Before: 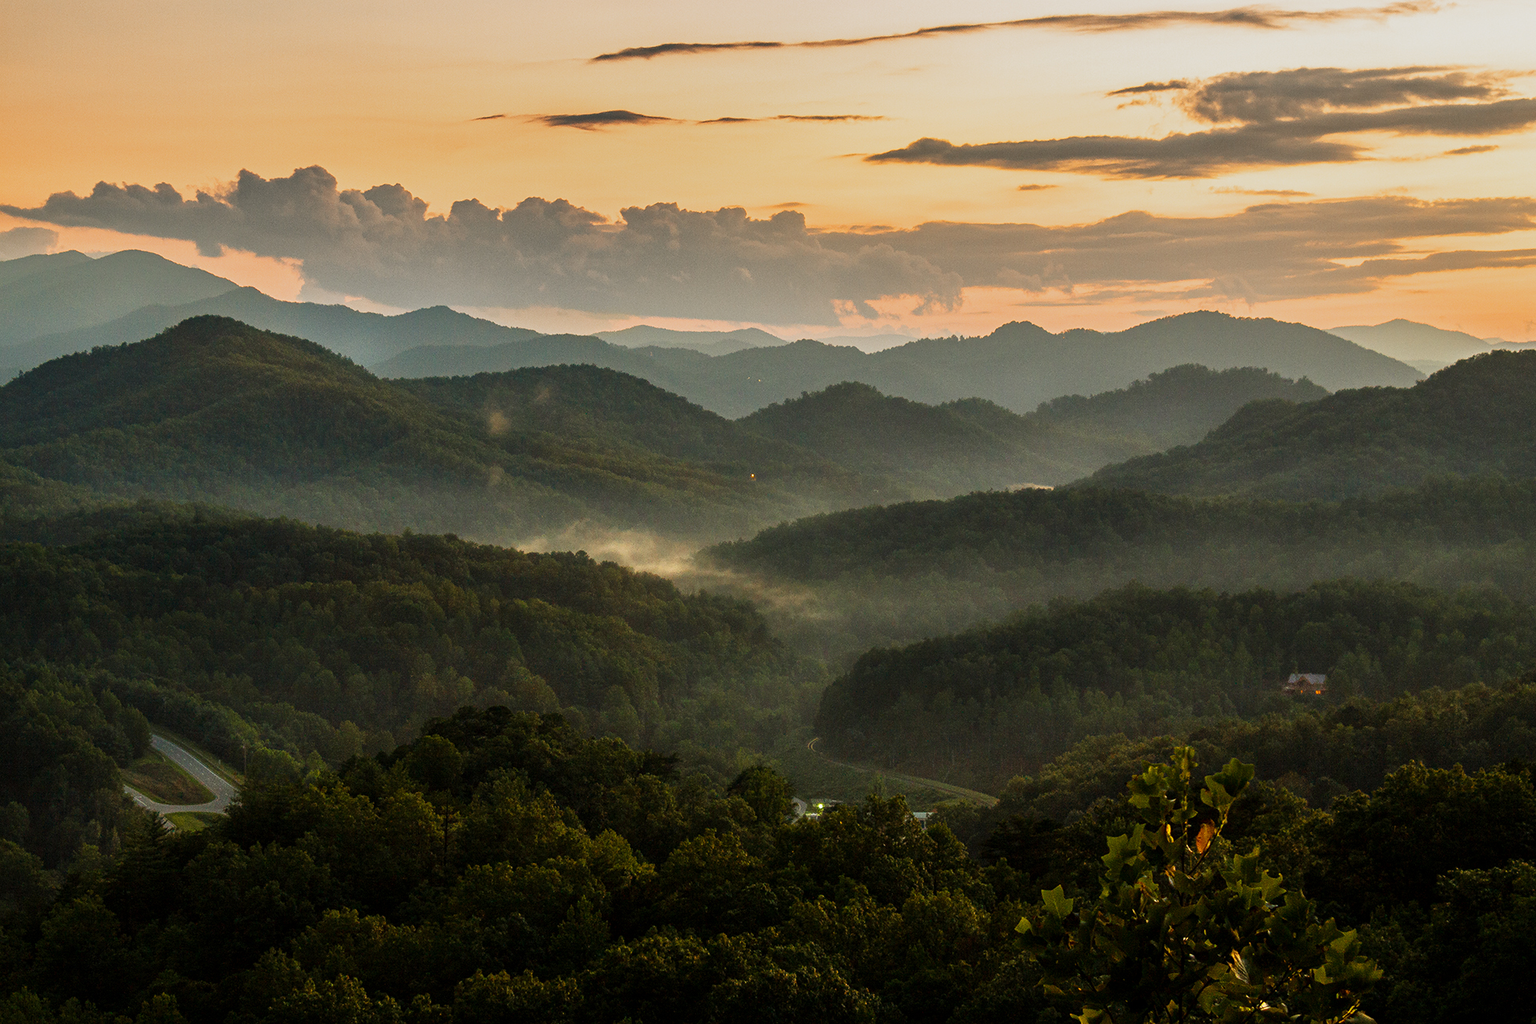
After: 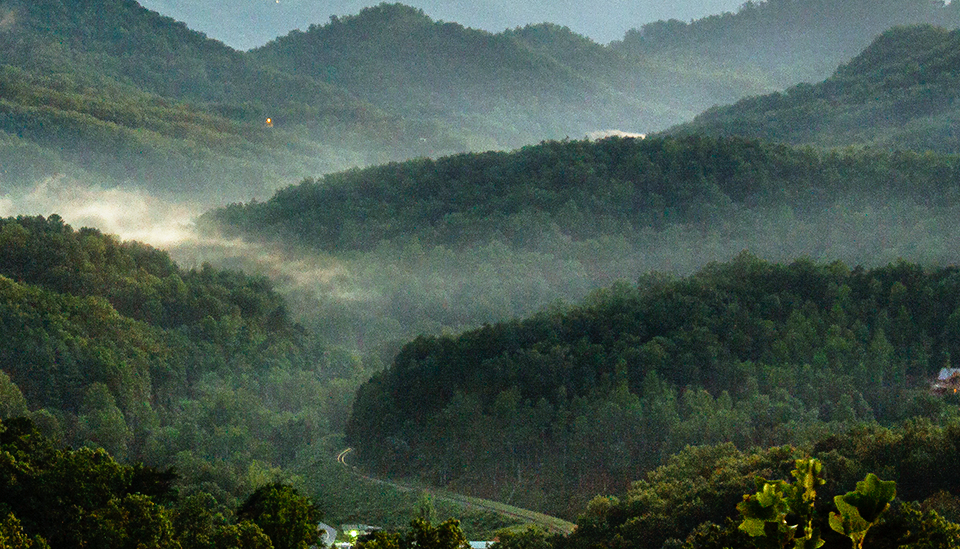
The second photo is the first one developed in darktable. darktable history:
crop: left 35.033%, top 37.056%, right 14.952%, bottom 20.003%
exposure: exposure -0.07 EV, compensate exposure bias true, compensate highlight preservation false
base curve: curves: ch0 [(0, 0) (0.012, 0.01) (0.073, 0.168) (0.31, 0.711) (0.645, 0.957) (1, 1)], preserve colors none
color calibration: gray › normalize channels true, illuminant custom, x 0.388, y 0.387, temperature 3795.19 K, gamut compression 0.005
